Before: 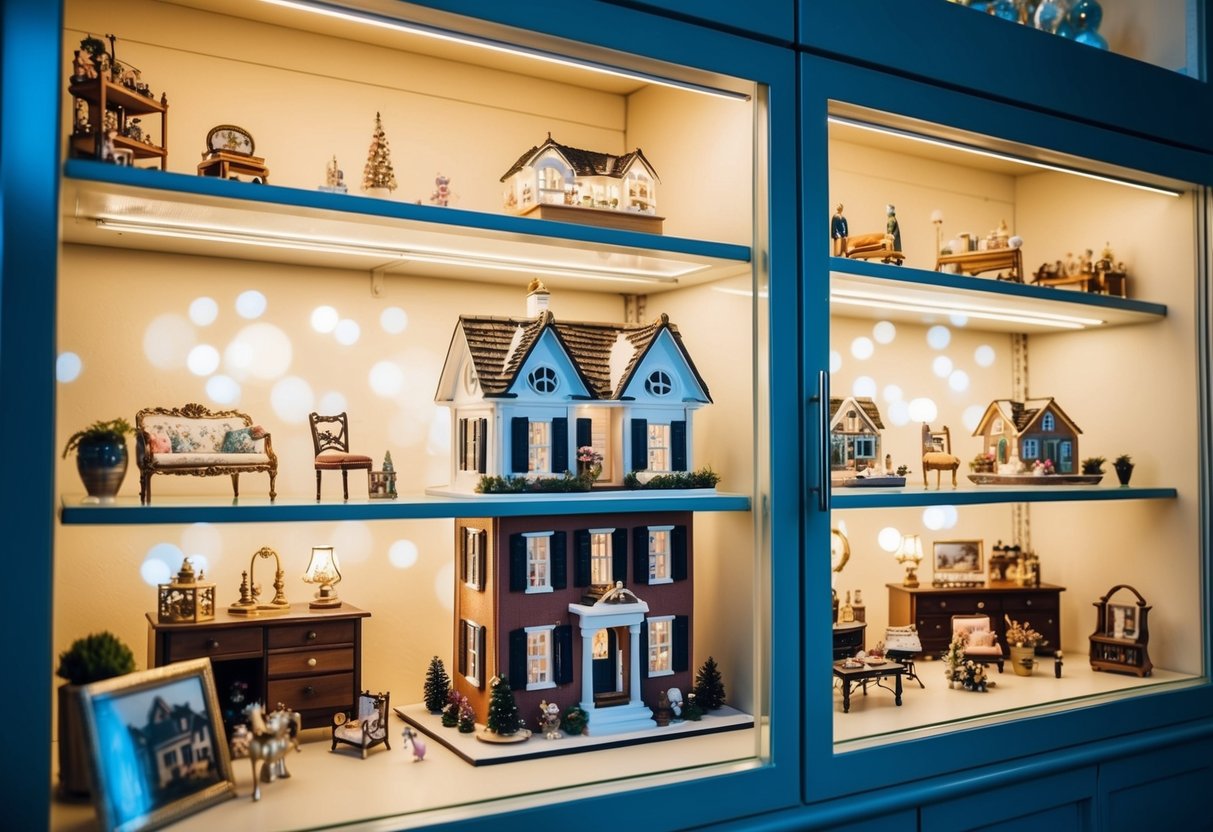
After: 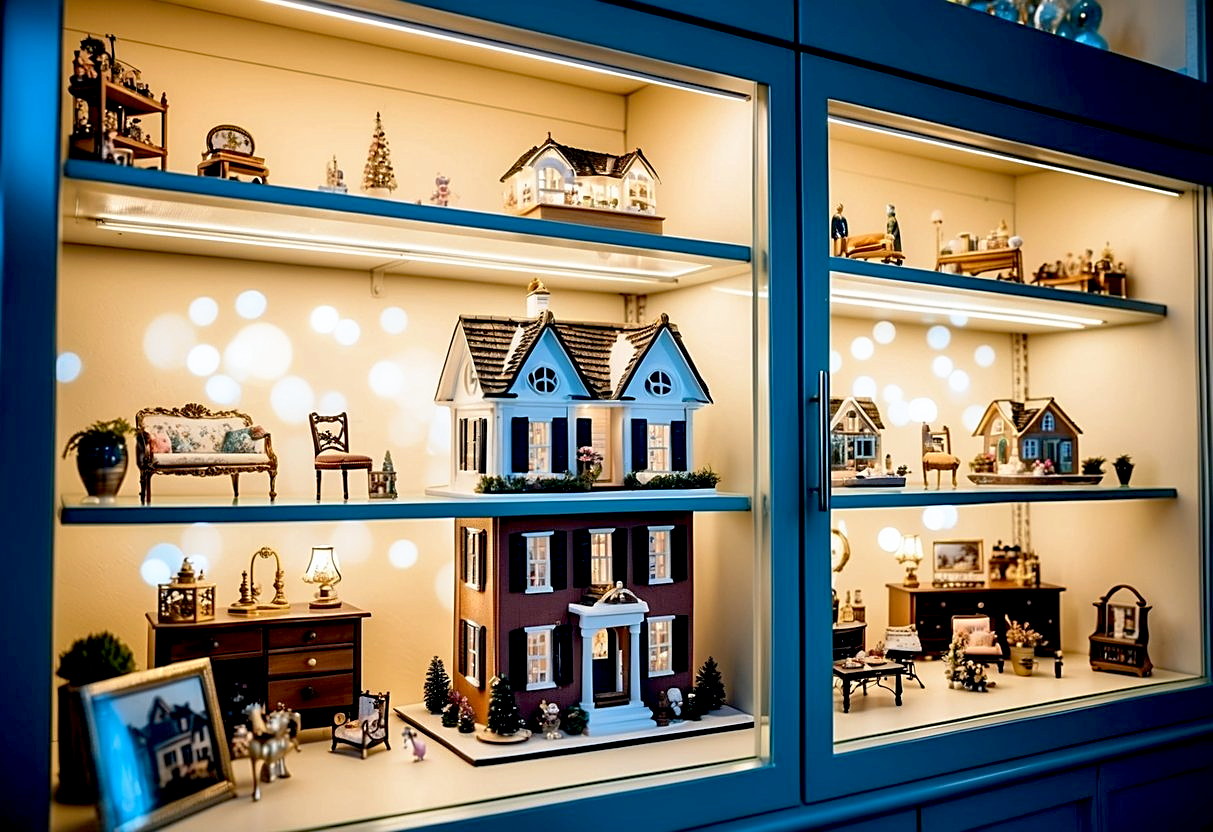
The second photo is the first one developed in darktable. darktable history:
white balance: red 0.982, blue 1.018
sharpen: on, module defaults
base curve: curves: ch0 [(0.017, 0) (0.425, 0.441) (0.844, 0.933) (1, 1)], preserve colors none
